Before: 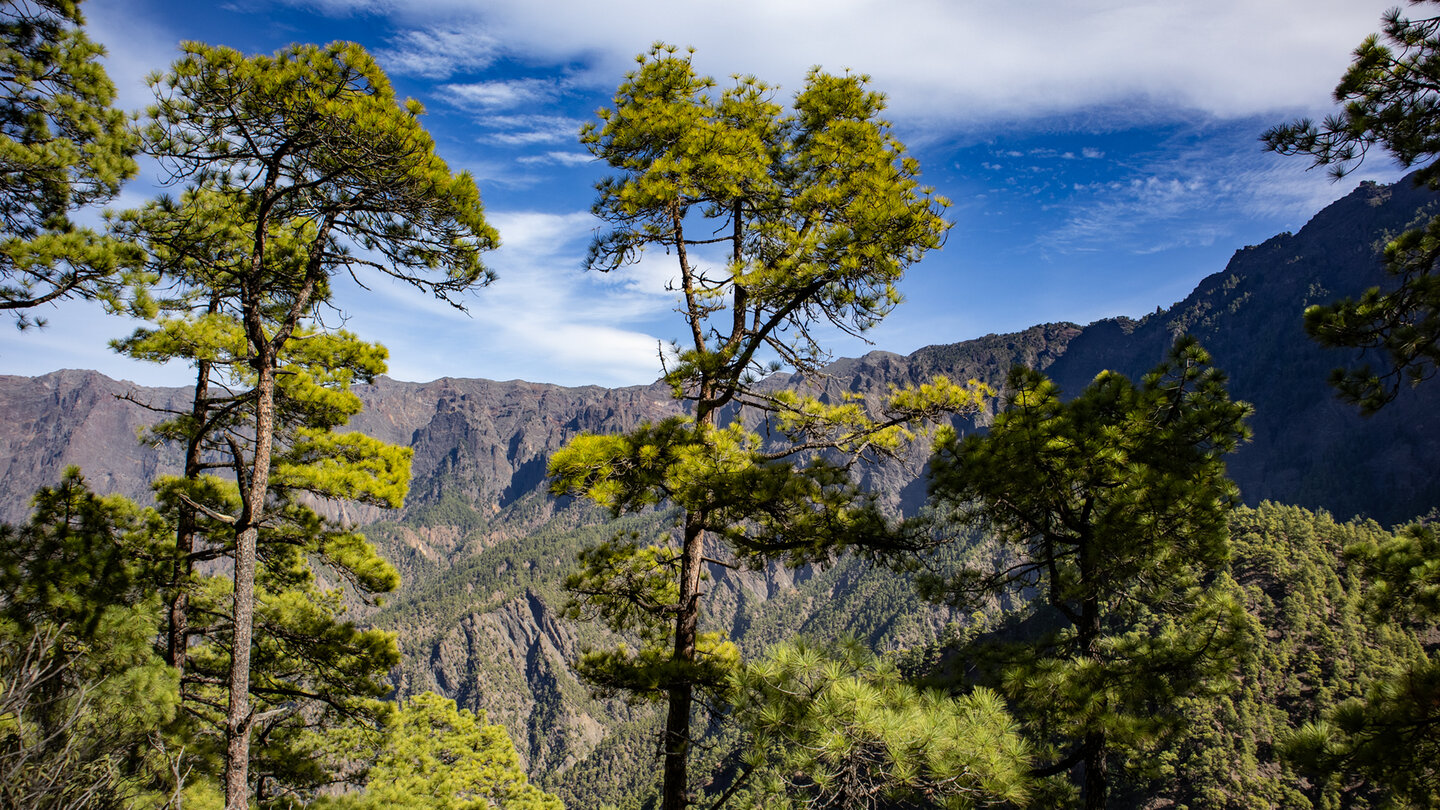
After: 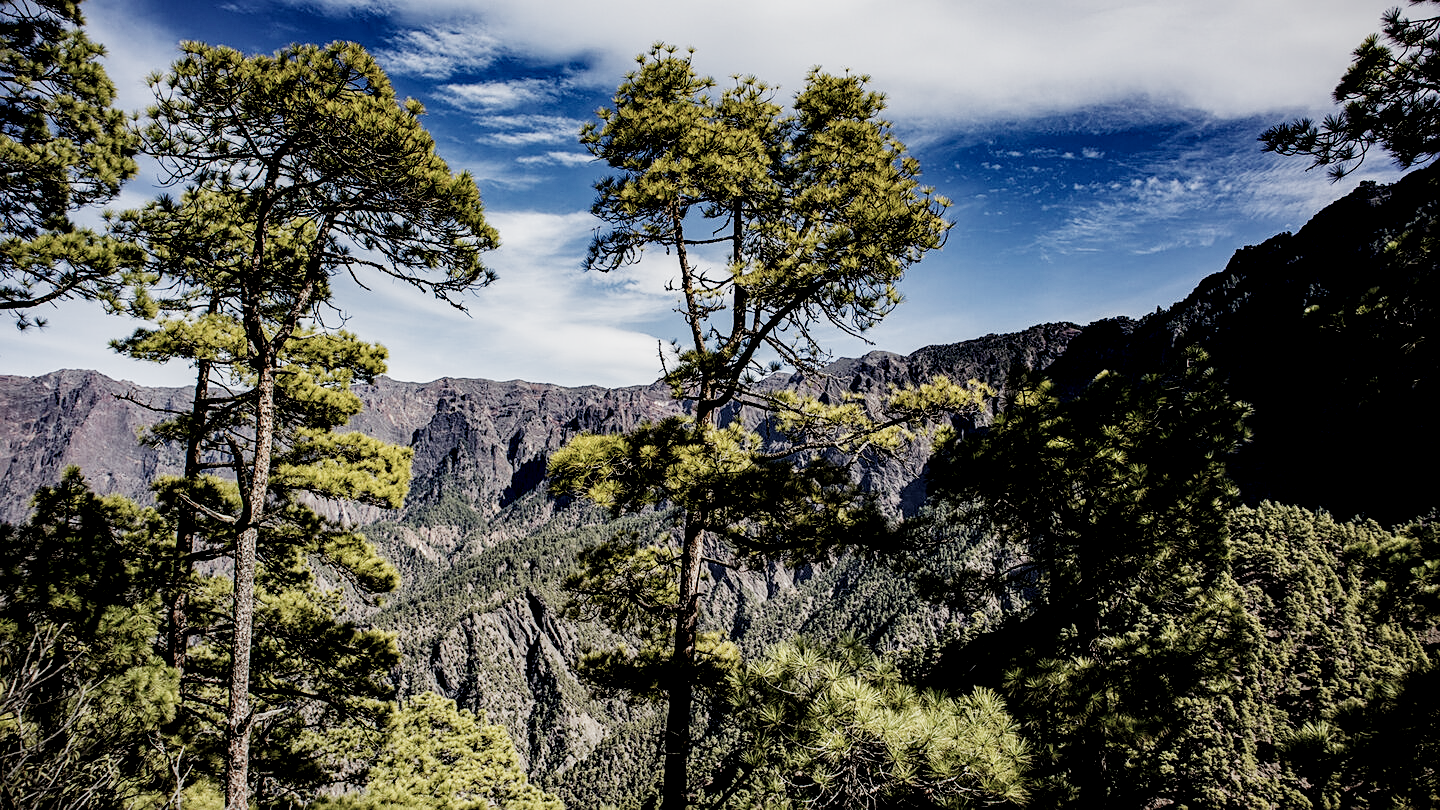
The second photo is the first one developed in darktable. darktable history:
local contrast: highlights 23%, shadows 77%, midtone range 0.746
filmic rgb: black relative exposure -5.1 EV, white relative exposure 3.97 EV, threshold 2.94 EV, hardness 2.9, contrast 1.5, preserve chrominance no, color science v3 (2019), use custom middle-gray values true, enable highlight reconstruction true
sharpen: on, module defaults
color zones: curves: ch0 [(0, 0.559) (0.153, 0.551) (0.229, 0.5) (0.429, 0.5) (0.571, 0.5) (0.714, 0.5) (0.857, 0.5) (1, 0.559)]; ch1 [(0, 0.417) (0.112, 0.336) (0.213, 0.26) (0.429, 0.34) (0.571, 0.35) (0.683, 0.331) (0.857, 0.344) (1, 0.417)]
